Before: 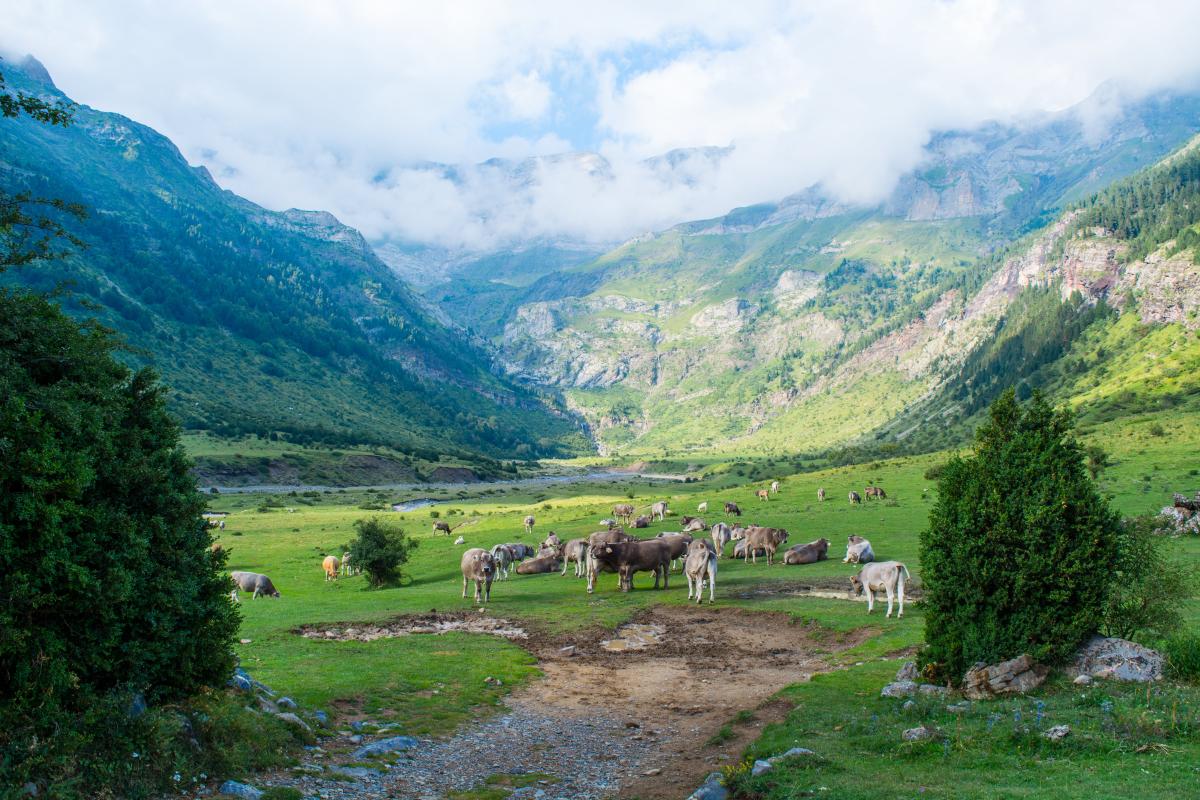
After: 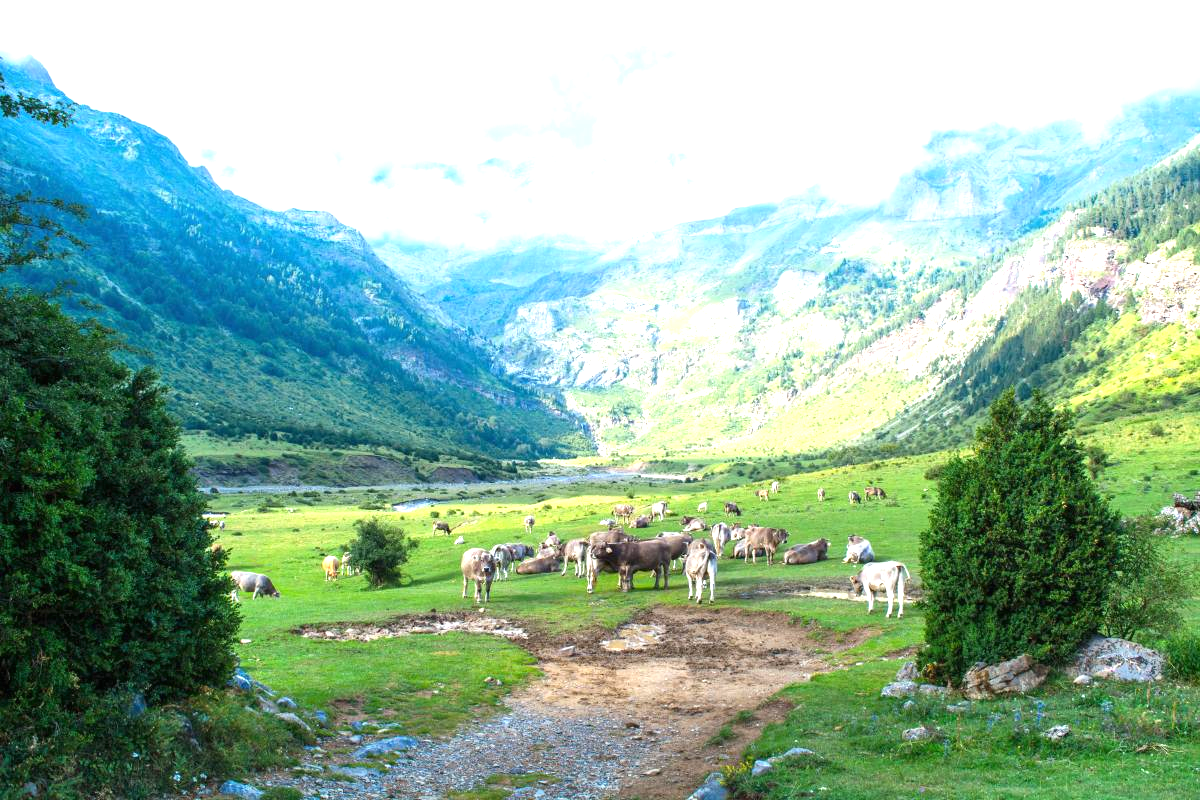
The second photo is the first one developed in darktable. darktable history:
exposure: black level correction 0, exposure 1.1 EV, compensate highlight preservation false
white balance: emerald 1
